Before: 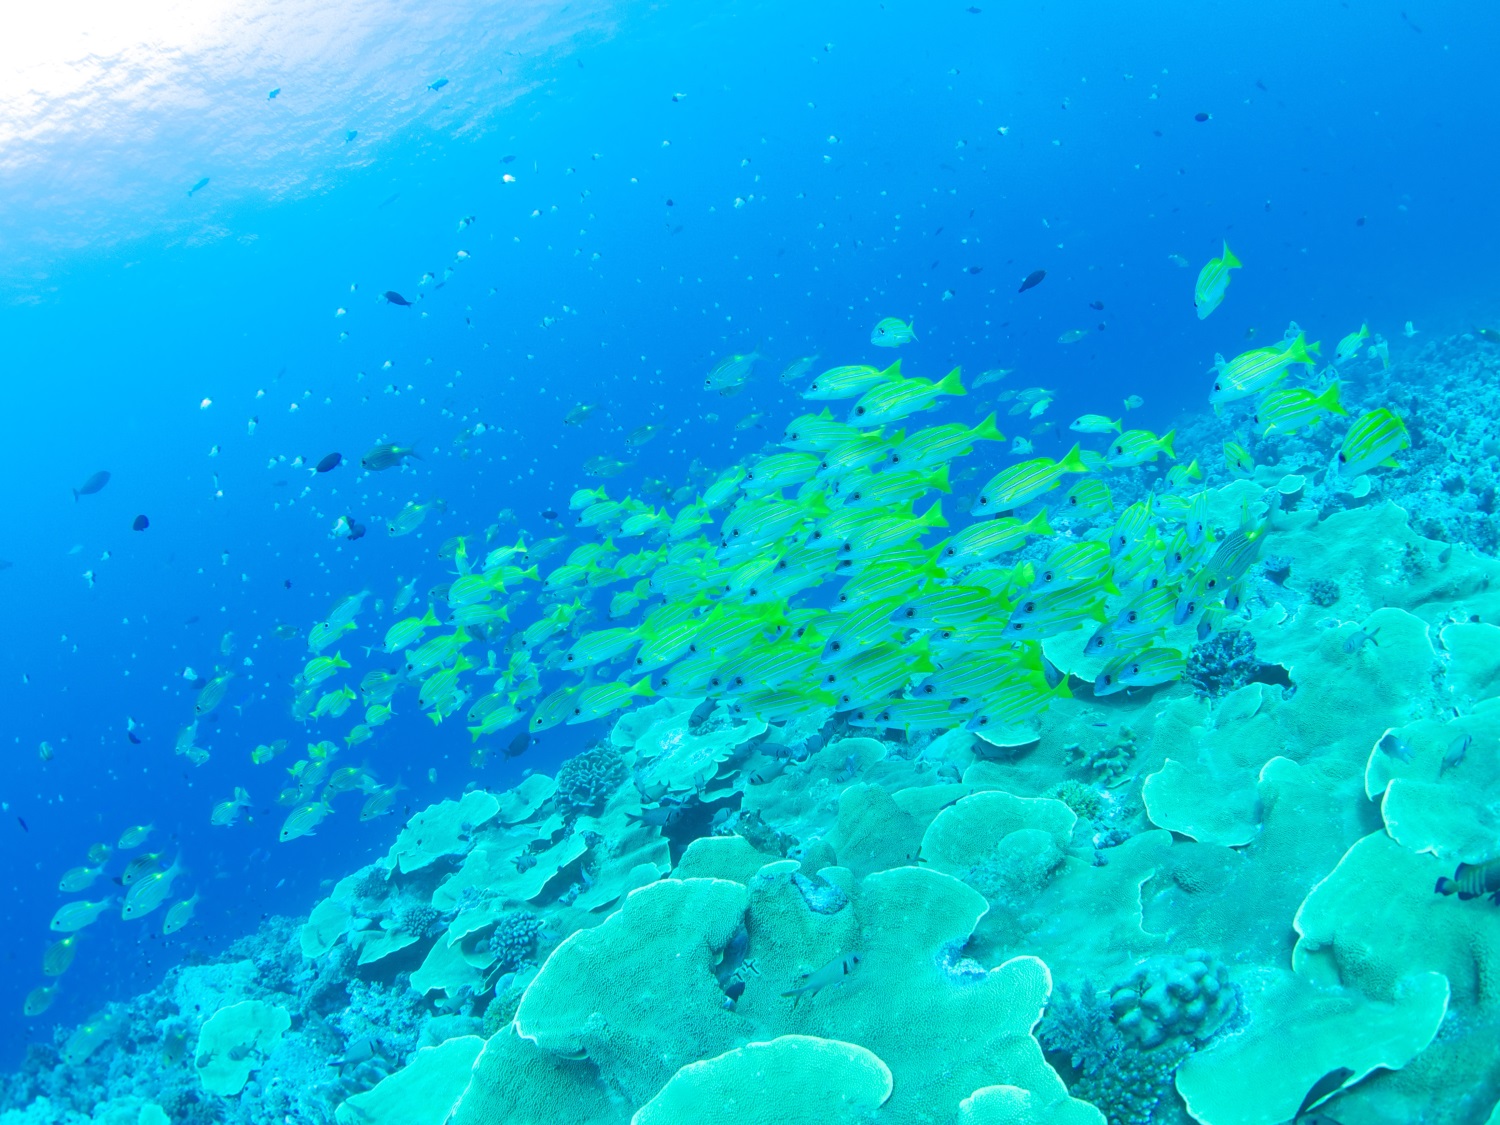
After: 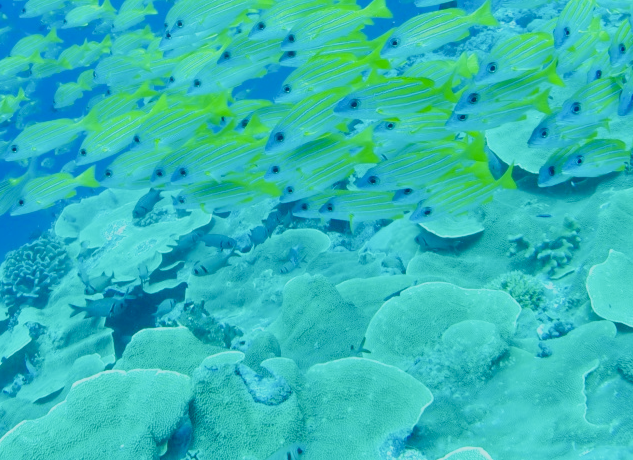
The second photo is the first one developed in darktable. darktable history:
crop: left 37.106%, top 45.254%, right 20.668%, bottom 13.837%
filmic rgb: black relative exposure -7.71 EV, white relative exposure 4.44 EV, target black luminance 0%, hardness 3.76, latitude 50.62%, contrast 1.065, highlights saturation mix 9.16%, shadows ↔ highlights balance -0.253%, add noise in highlights 0.002, preserve chrominance no, color science v3 (2019), use custom middle-gray values true, contrast in highlights soft
